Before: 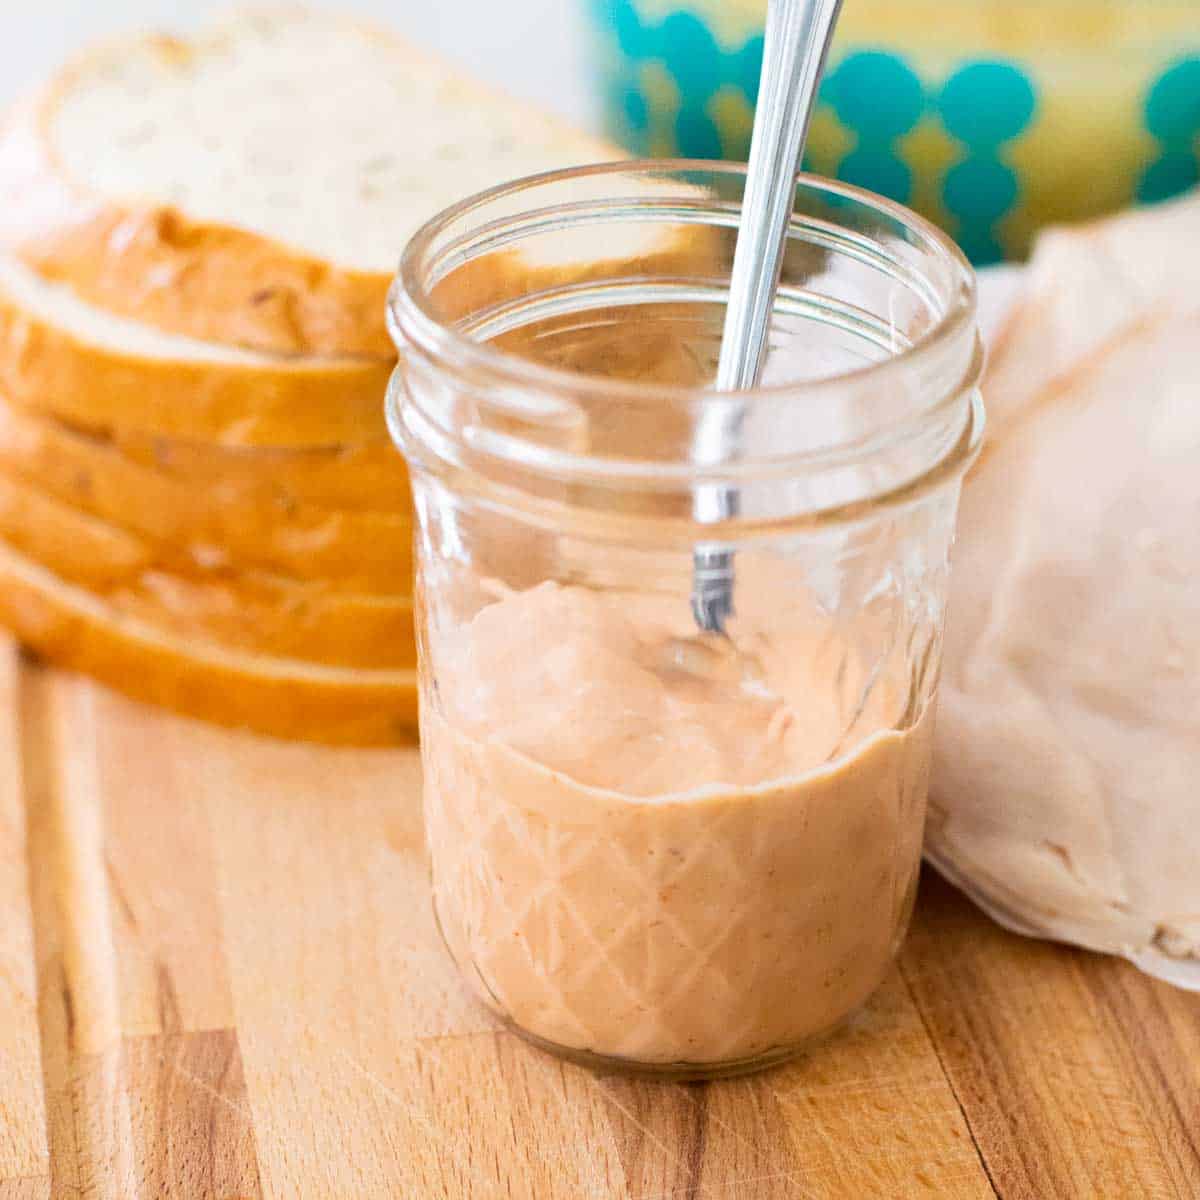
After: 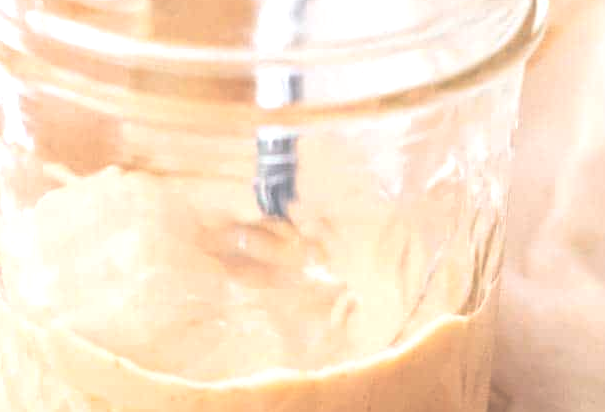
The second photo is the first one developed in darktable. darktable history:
exposure: black level correction -0.071, exposure 0.5 EV, compensate highlight preservation false
crop: left 36.489%, top 34.587%, right 13.02%, bottom 31.026%
